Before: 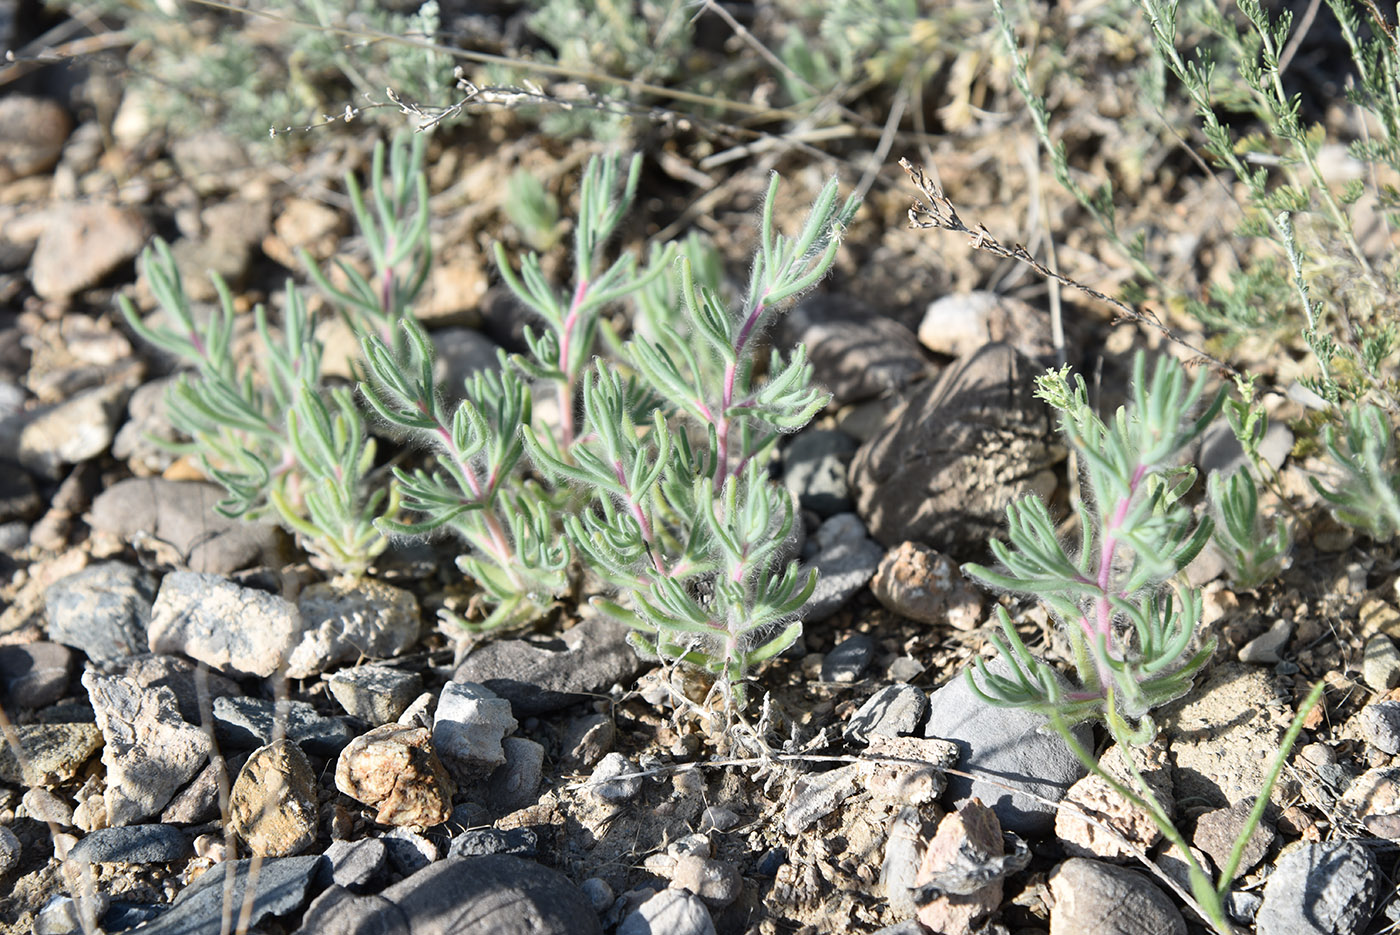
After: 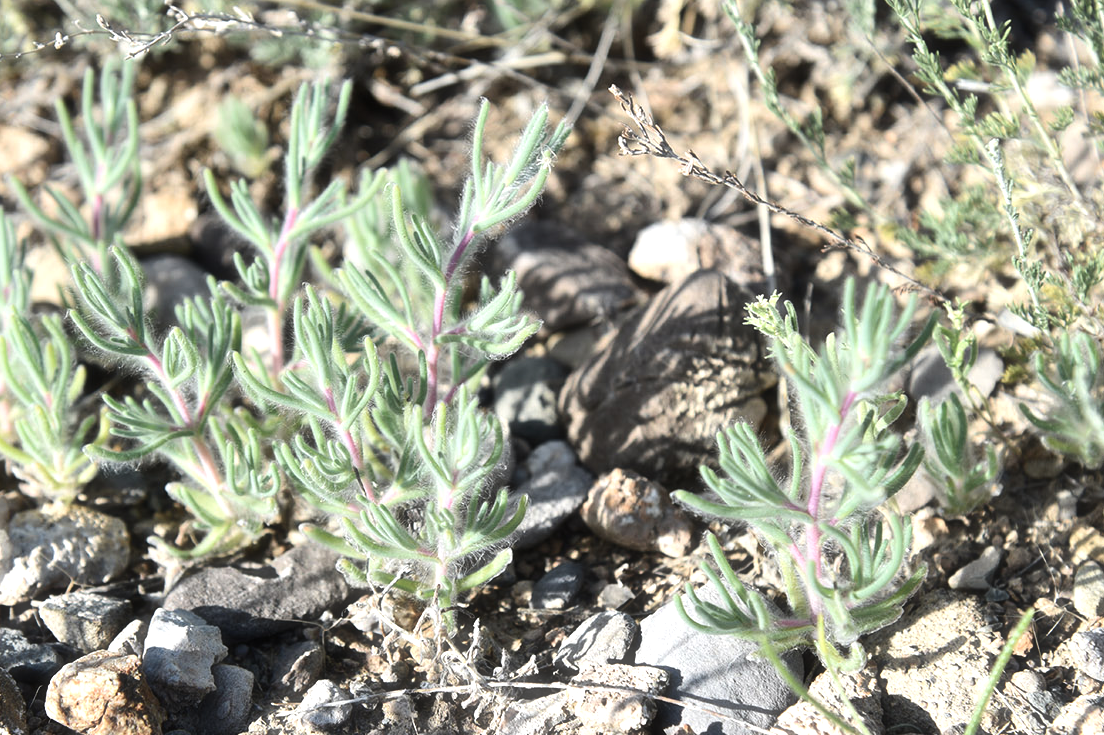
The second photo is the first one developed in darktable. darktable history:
haze removal: strength -0.1, adaptive false
tone equalizer: -8 EV -0.417 EV, -7 EV -0.389 EV, -6 EV -0.333 EV, -5 EV -0.222 EV, -3 EV 0.222 EV, -2 EV 0.333 EV, -1 EV 0.389 EV, +0 EV 0.417 EV, edges refinement/feathering 500, mask exposure compensation -1.57 EV, preserve details no
crop and rotate: left 20.74%, top 7.912%, right 0.375%, bottom 13.378%
